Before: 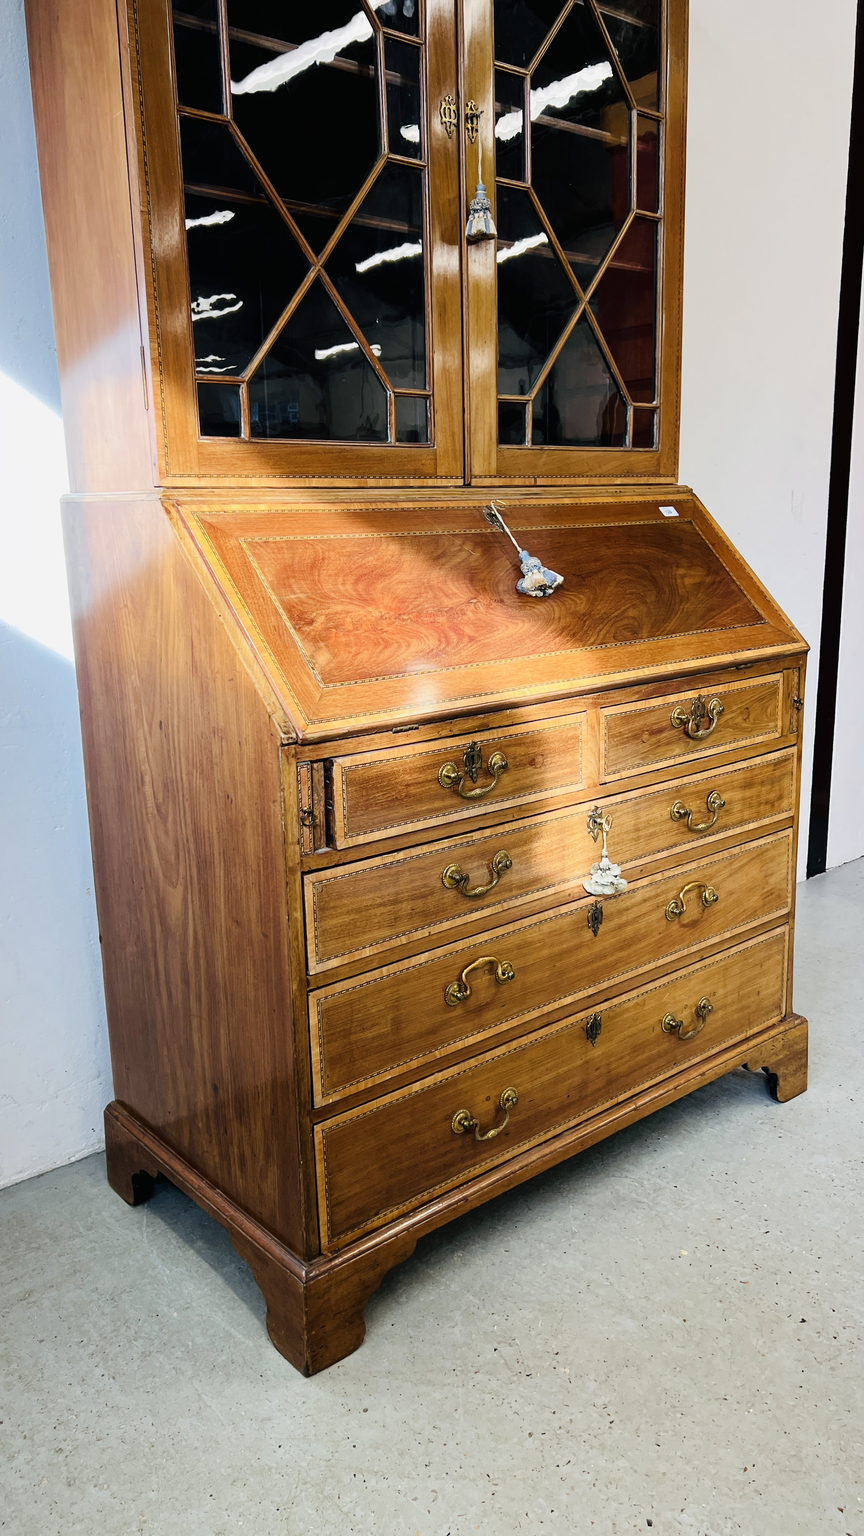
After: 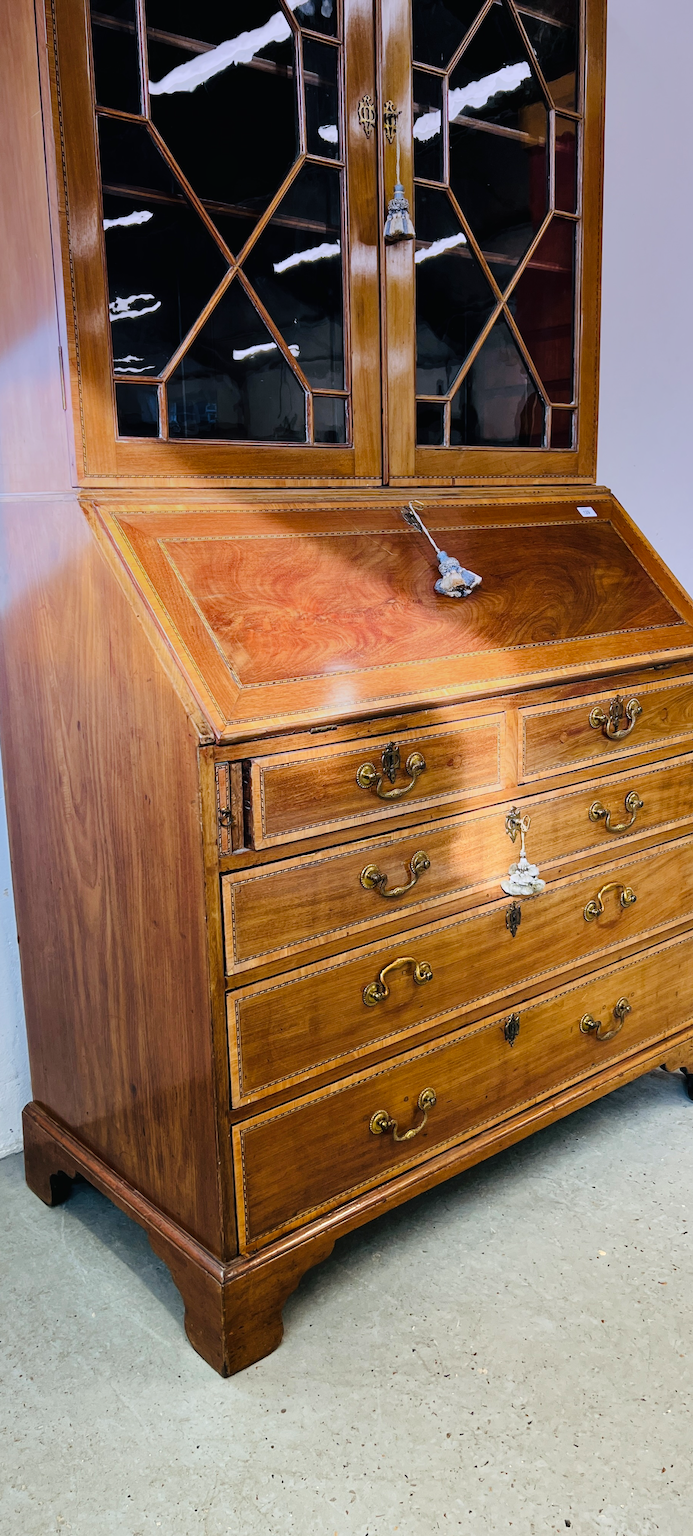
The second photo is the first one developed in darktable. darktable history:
graduated density: hue 238.83°, saturation 50%
exposure: black level correction 0, exposure 0.2 EV, compensate exposure bias true, compensate highlight preservation false
shadows and highlights: shadows 37.27, highlights -28.18, soften with gaussian
crop and rotate: left 9.597%, right 10.195%
